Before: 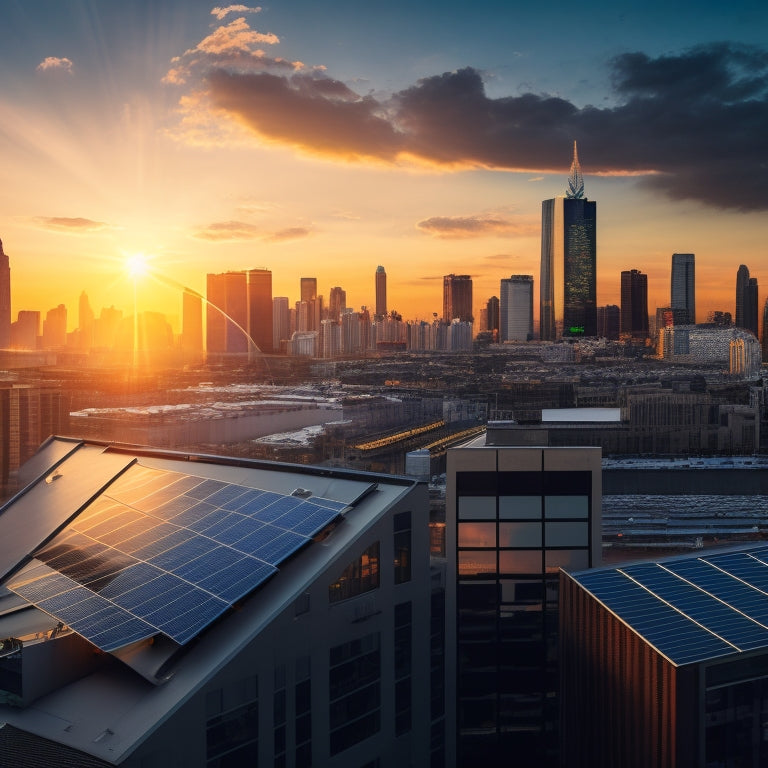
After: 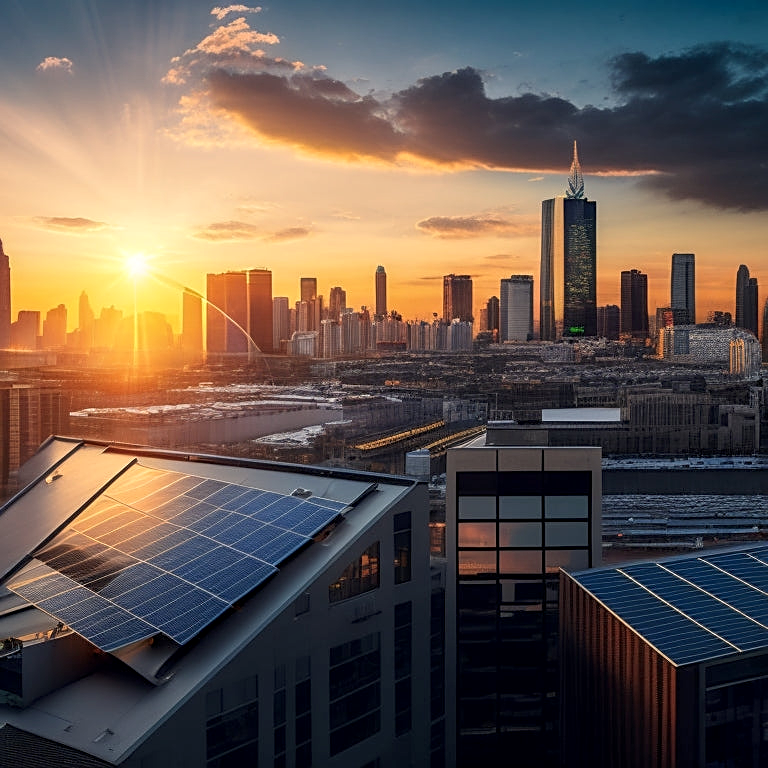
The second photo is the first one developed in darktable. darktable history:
exposure: black level correction 0.001, compensate highlight preservation false
local contrast: on, module defaults
sharpen: on, module defaults
